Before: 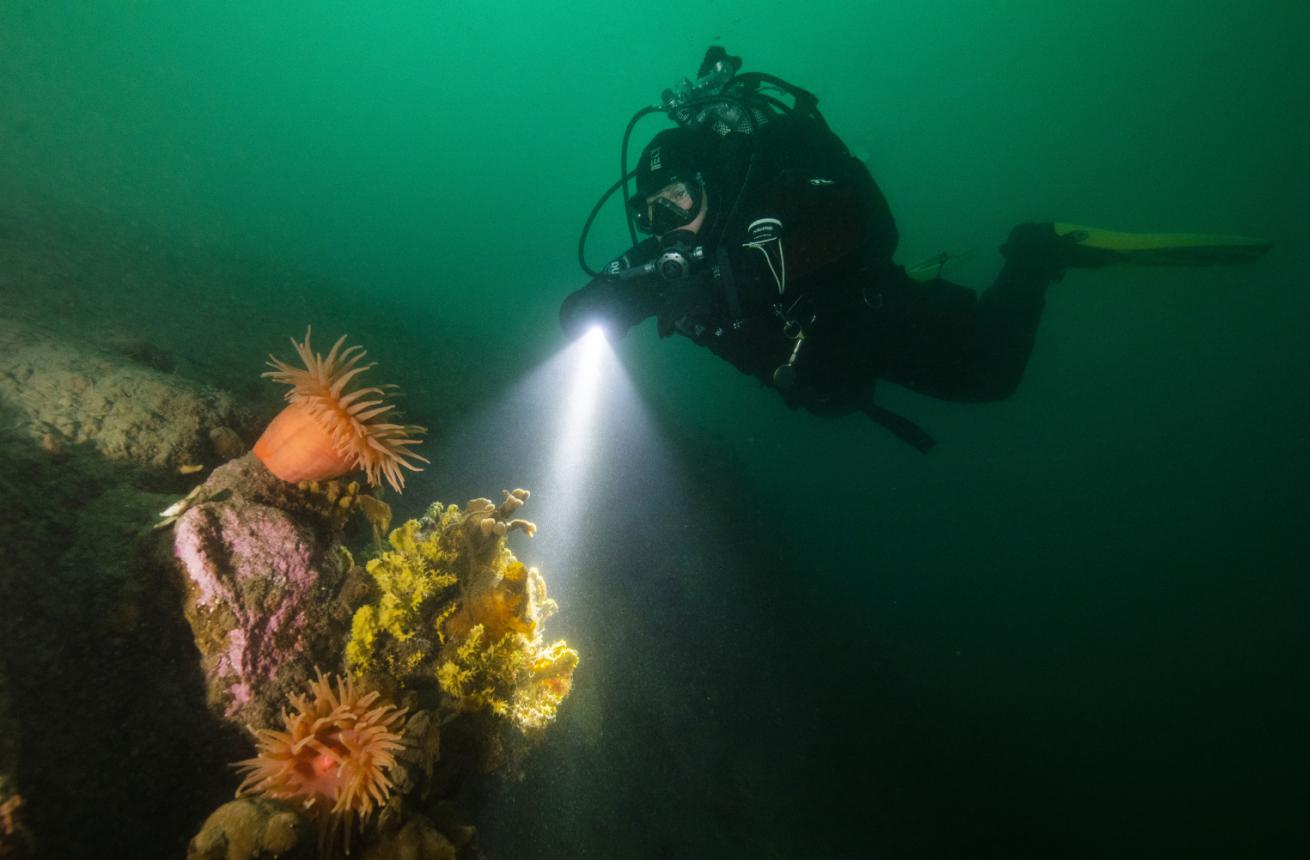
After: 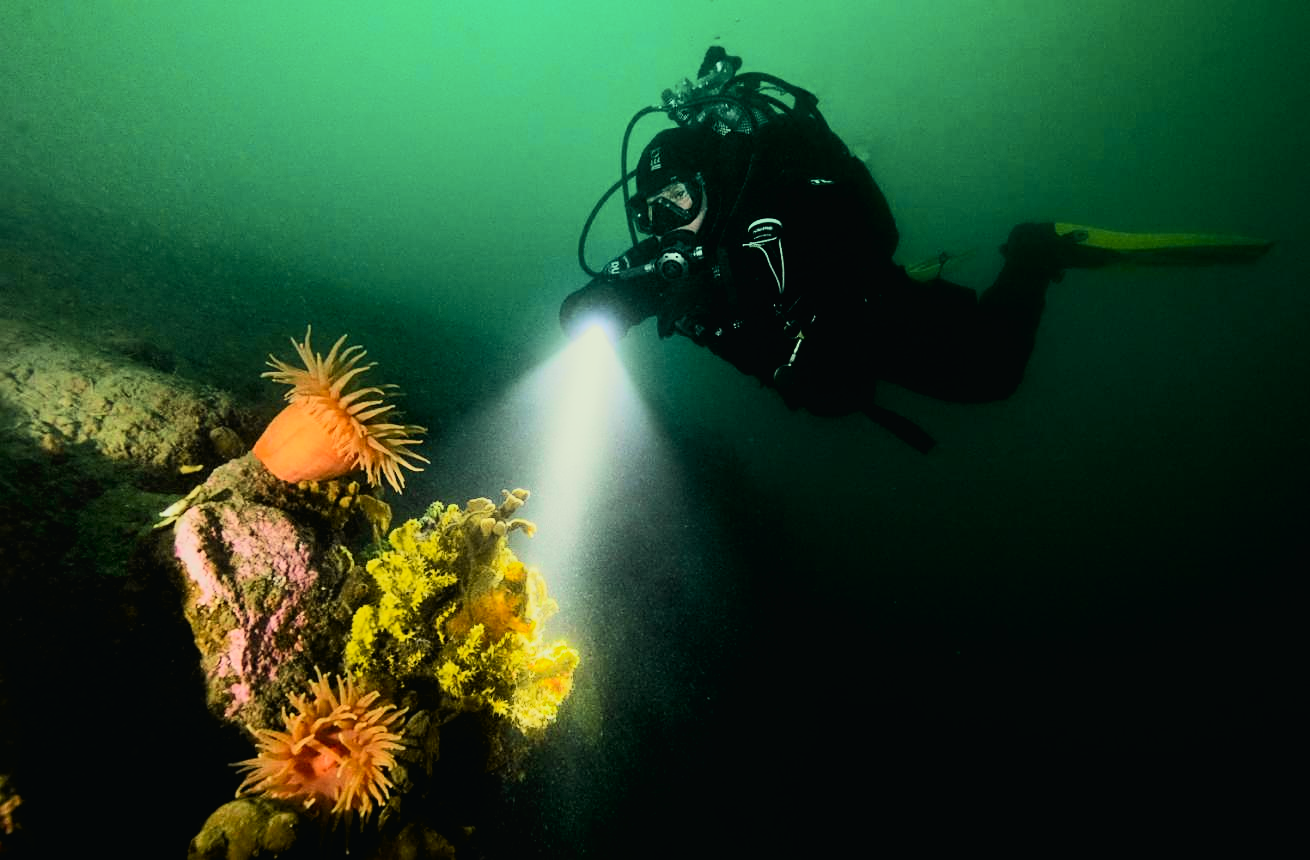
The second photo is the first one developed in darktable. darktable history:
tone curve: curves: ch0 [(0, 0.015) (0.037, 0.022) (0.131, 0.116) (0.316, 0.345) (0.49, 0.615) (0.677, 0.82) (0.813, 0.891) (1, 0.955)]; ch1 [(0, 0) (0.366, 0.367) (0.475, 0.462) (0.494, 0.496) (0.504, 0.497) (0.554, 0.571) (0.618, 0.668) (1, 1)]; ch2 [(0, 0) (0.333, 0.346) (0.375, 0.375) (0.435, 0.424) (0.476, 0.492) (0.502, 0.499) (0.525, 0.522) (0.558, 0.575) (0.614, 0.656) (1, 1)], color space Lab, independent channels, preserve colors none
color correction: highlights a* -5.76, highlights b* 11.09
filmic rgb: middle gray luminance 29.23%, black relative exposure -10.35 EV, white relative exposure 5.47 EV, target black luminance 0%, hardness 3.91, latitude 2.93%, contrast 1.127, highlights saturation mix 5.64%, shadows ↔ highlights balance 14.92%, color science v6 (2022)
sharpen: on, module defaults
